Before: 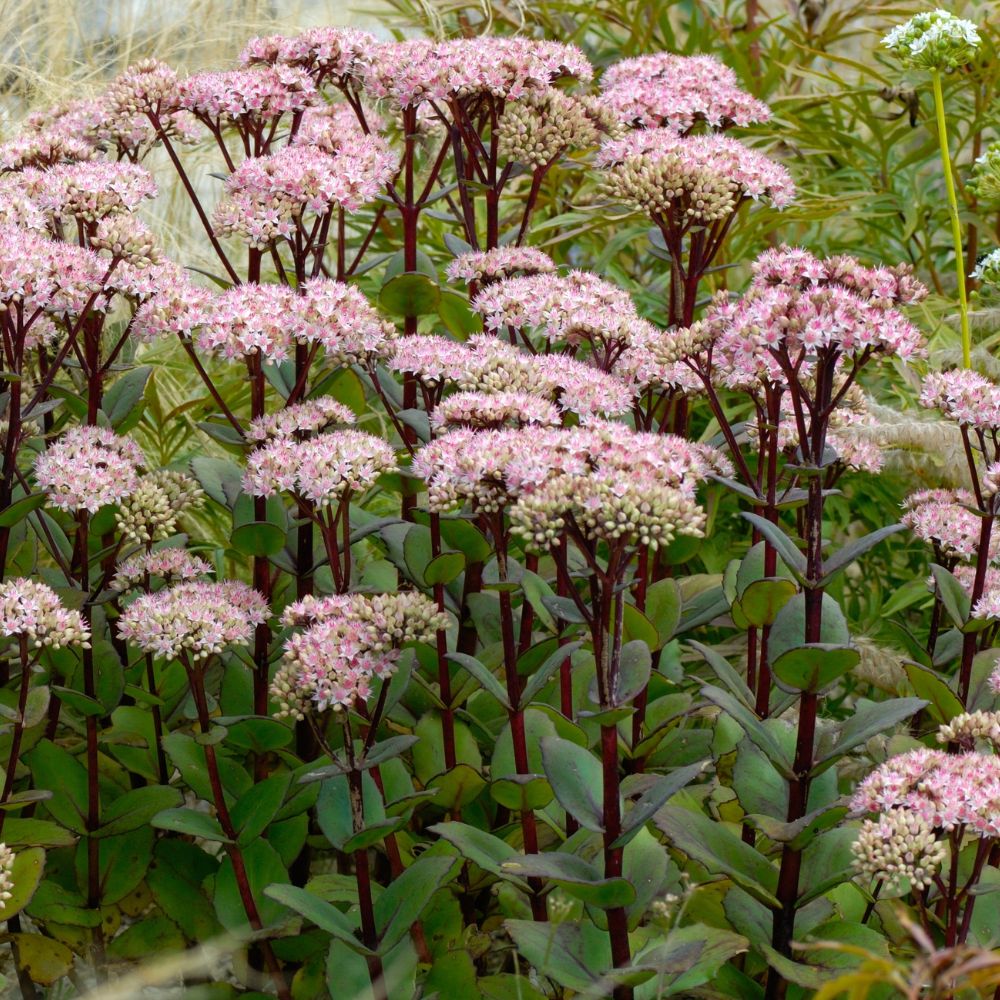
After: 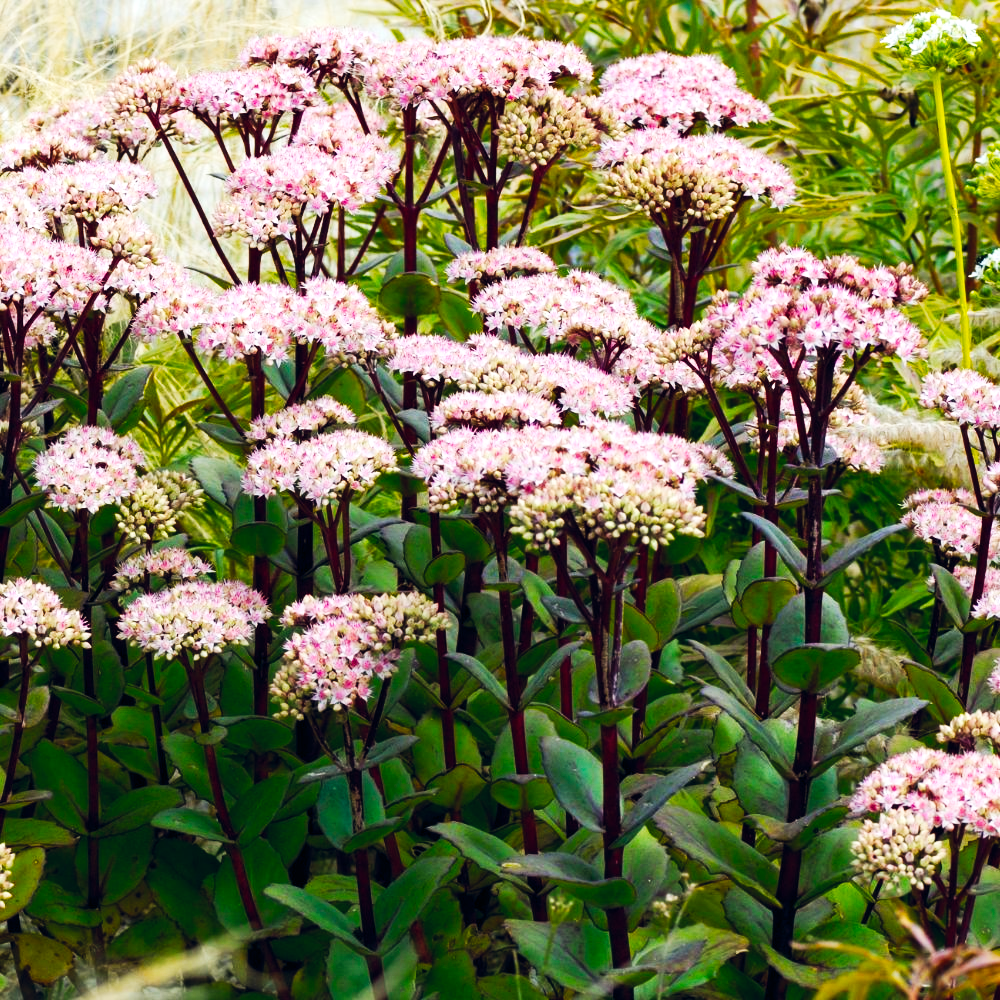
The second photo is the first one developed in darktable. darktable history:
color balance rgb: global offset › chroma 0.137%, global offset › hue 253.13°, perceptual saturation grading › global saturation 25.211%, perceptual brilliance grading › highlights 13.956%, perceptual brilliance grading › shadows -18.322%, global vibrance 20%
tone curve: curves: ch0 [(0, 0.003) (0.044, 0.032) (0.12, 0.089) (0.197, 0.168) (0.281, 0.273) (0.468, 0.548) (0.588, 0.71) (0.701, 0.815) (0.86, 0.922) (1, 0.982)]; ch1 [(0, 0) (0.247, 0.215) (0.433, 0.382) (0.466, 0.426) (0.493, 0.481) (0.501, 0.5) (0.517, 0.524) (0.557, 0.582) (0.598, 0.651) (0.671, 0.735) (0.796, 0.85) (1, 1)]; ch2 [(0, 0) (0.249, 0.216) (0.357, 0.317) (0.448, 0.432) (0.478, 0.492) (0.498, 0.499) (0.517, 0.53) (0.537, 0.57) (0.569, 0.623) (0.61, 0.663) (0.706, 0.75) (0.808, 0.809) (0.991, 0.968)], preserve colors none
